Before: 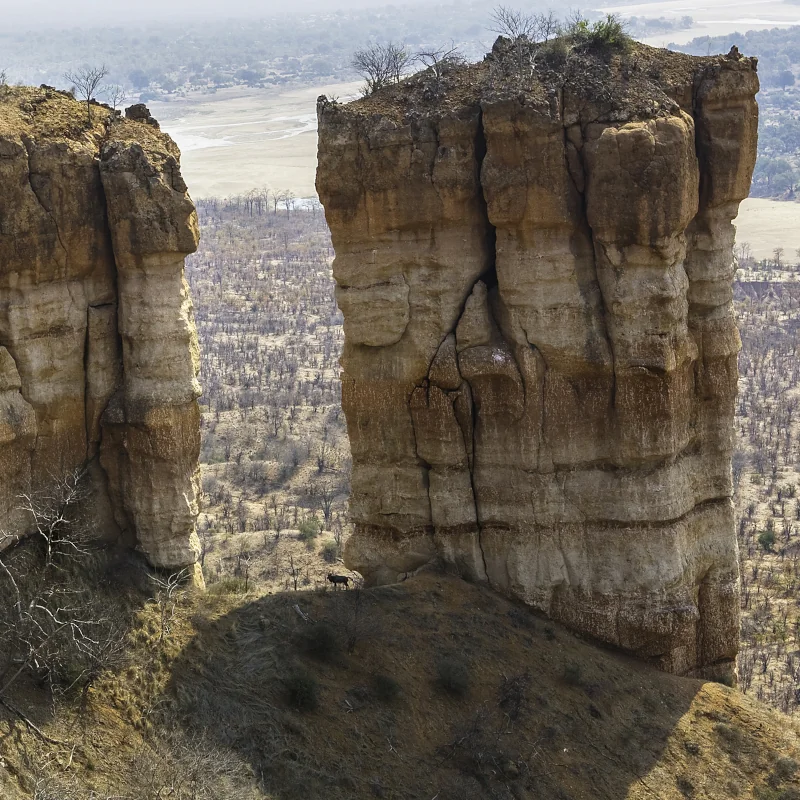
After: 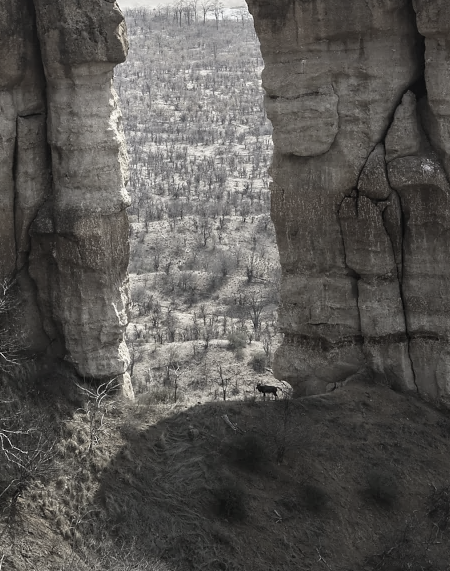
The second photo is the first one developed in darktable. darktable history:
color correction: saturation 0.2
crop: left 8.966%, top 23.852%, right 34.699%, bottom 4.703%
color zones: curves: ch1 [(0.235, 0.558) (0.75, 0.5)]; ch2 [(0.25, 0.462) (0.749, 0.457)], mix 25.94%
